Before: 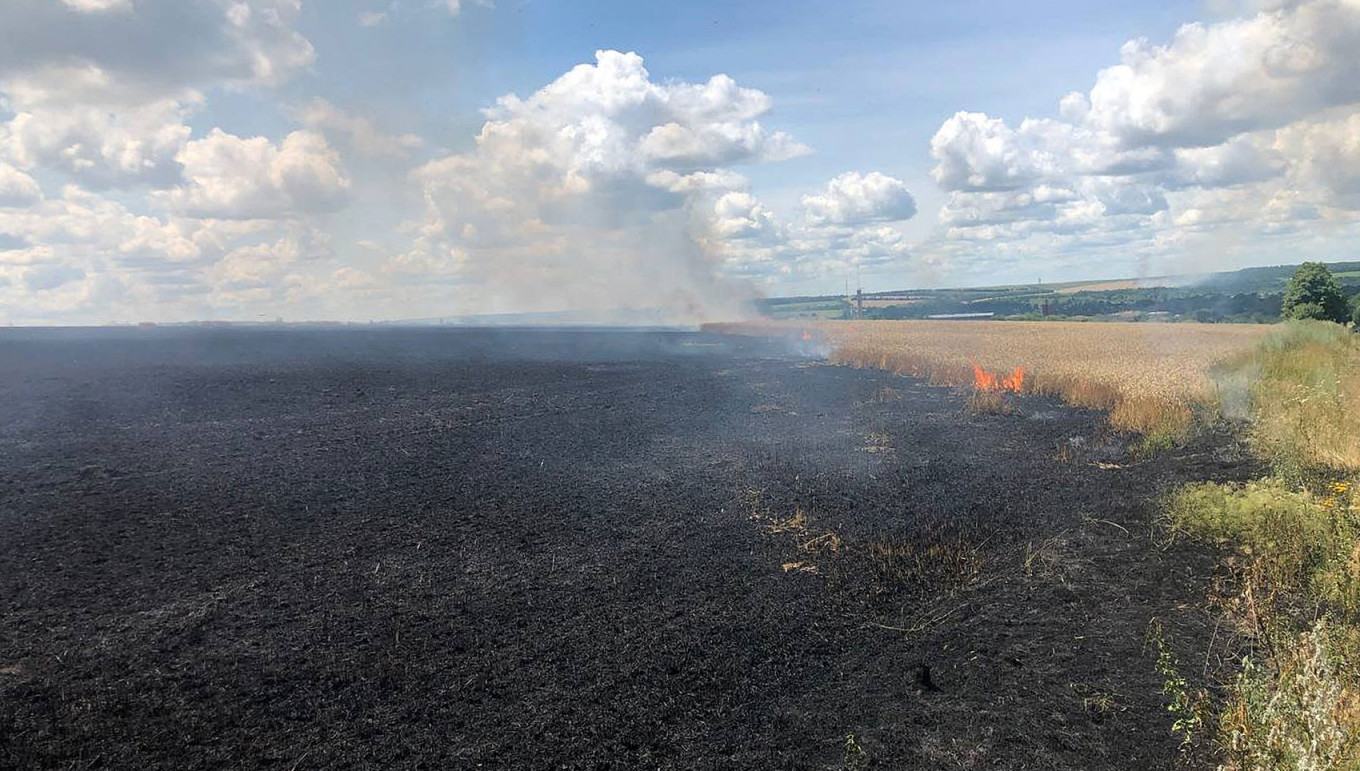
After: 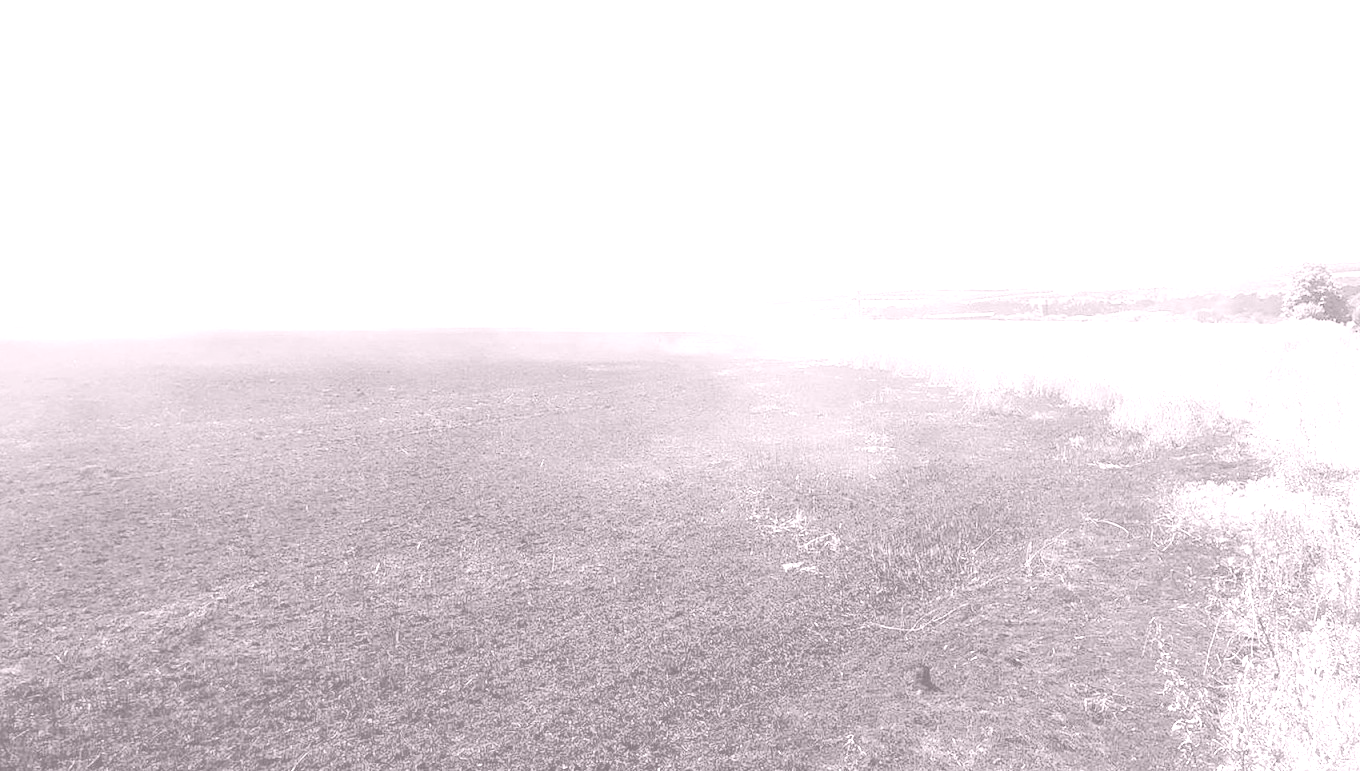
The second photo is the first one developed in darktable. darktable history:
exposure: exposure -0.582 EV, compensate highlight preservation false
colorize: hue 25.2°, saturation 83%, source mix 82%, lightness 79%, version 1
contrast brightness saturation: brightness 0.28
